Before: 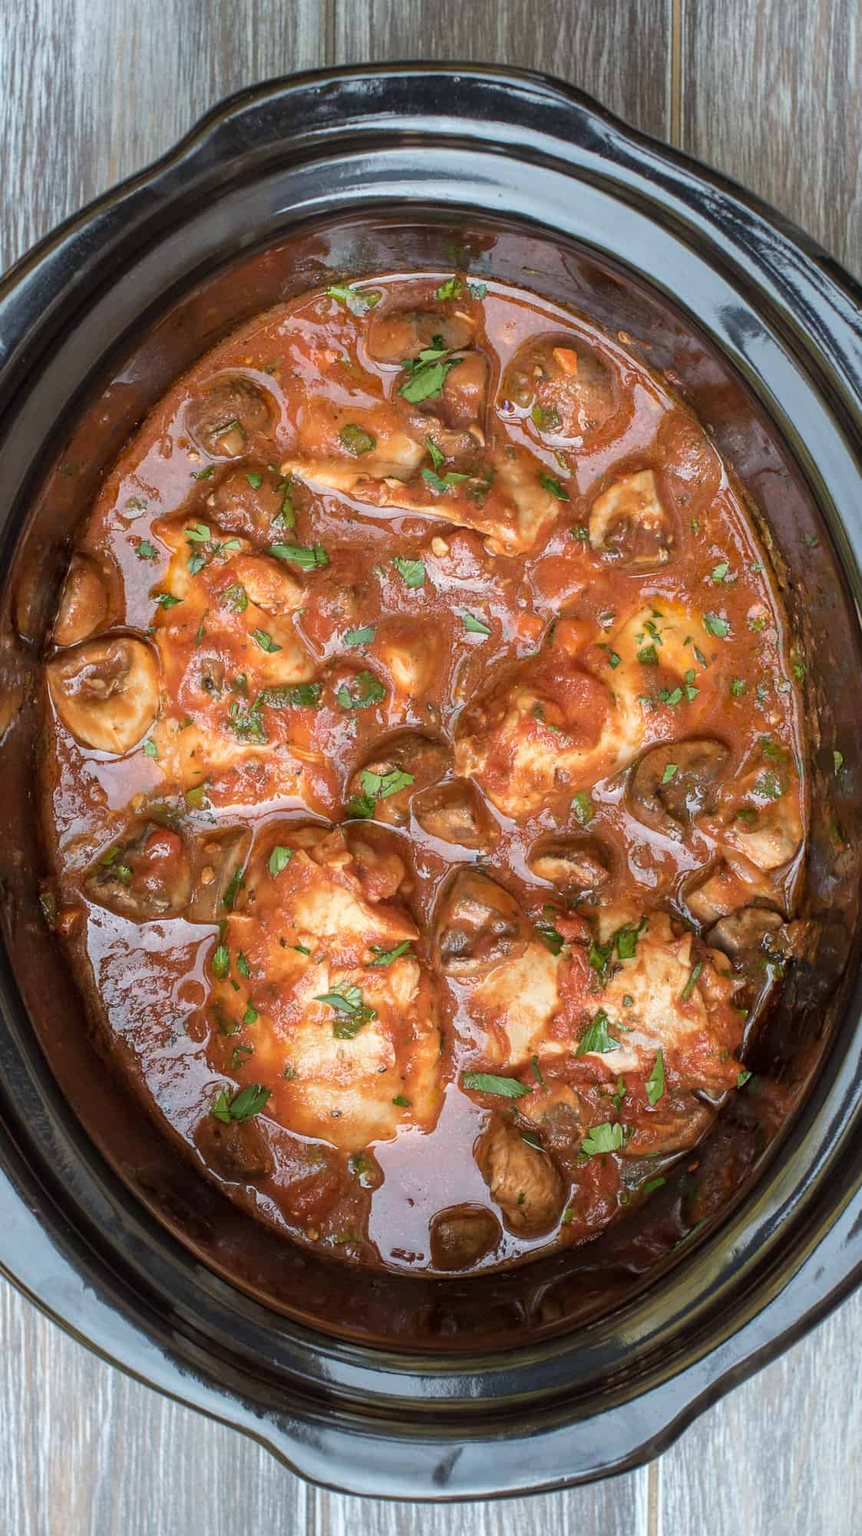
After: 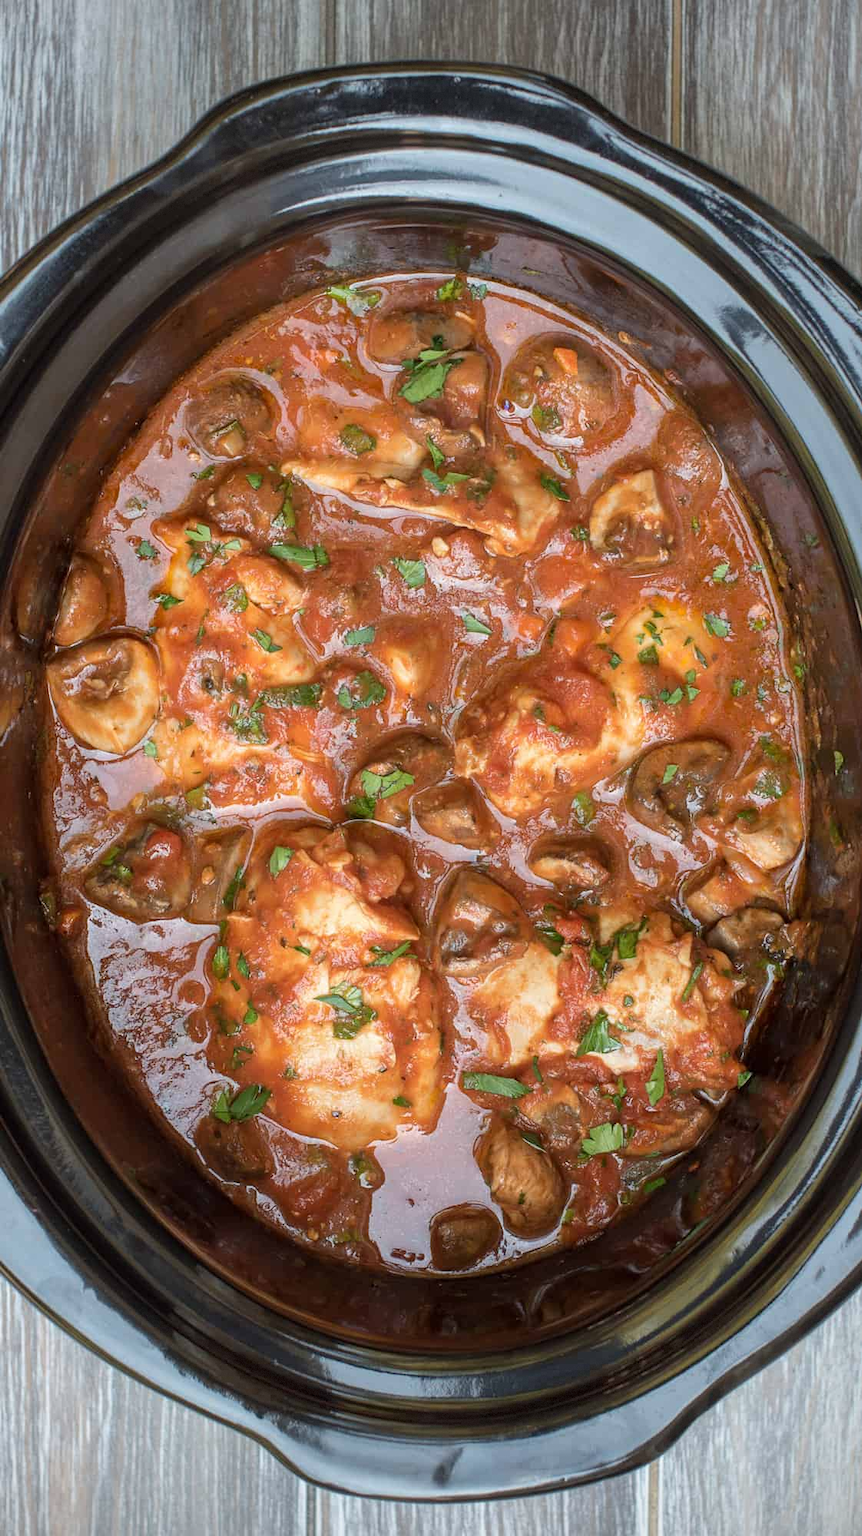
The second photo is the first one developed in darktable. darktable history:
vignetting: fall-off radius 61.19%, dithering 8-bit output, unbound false
